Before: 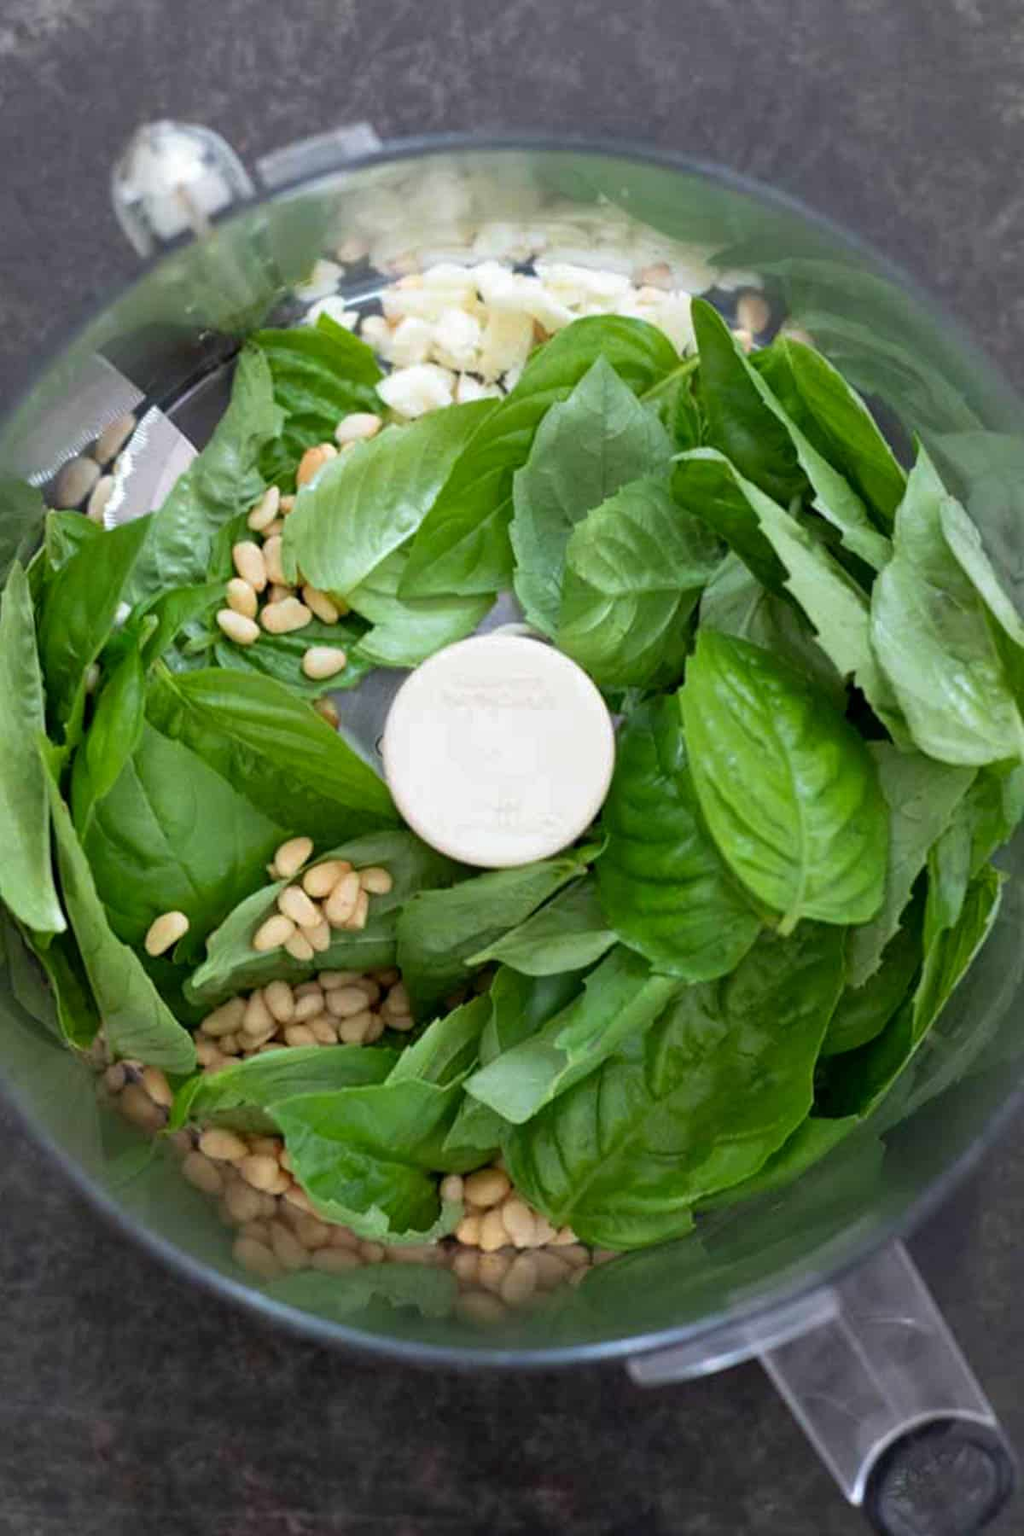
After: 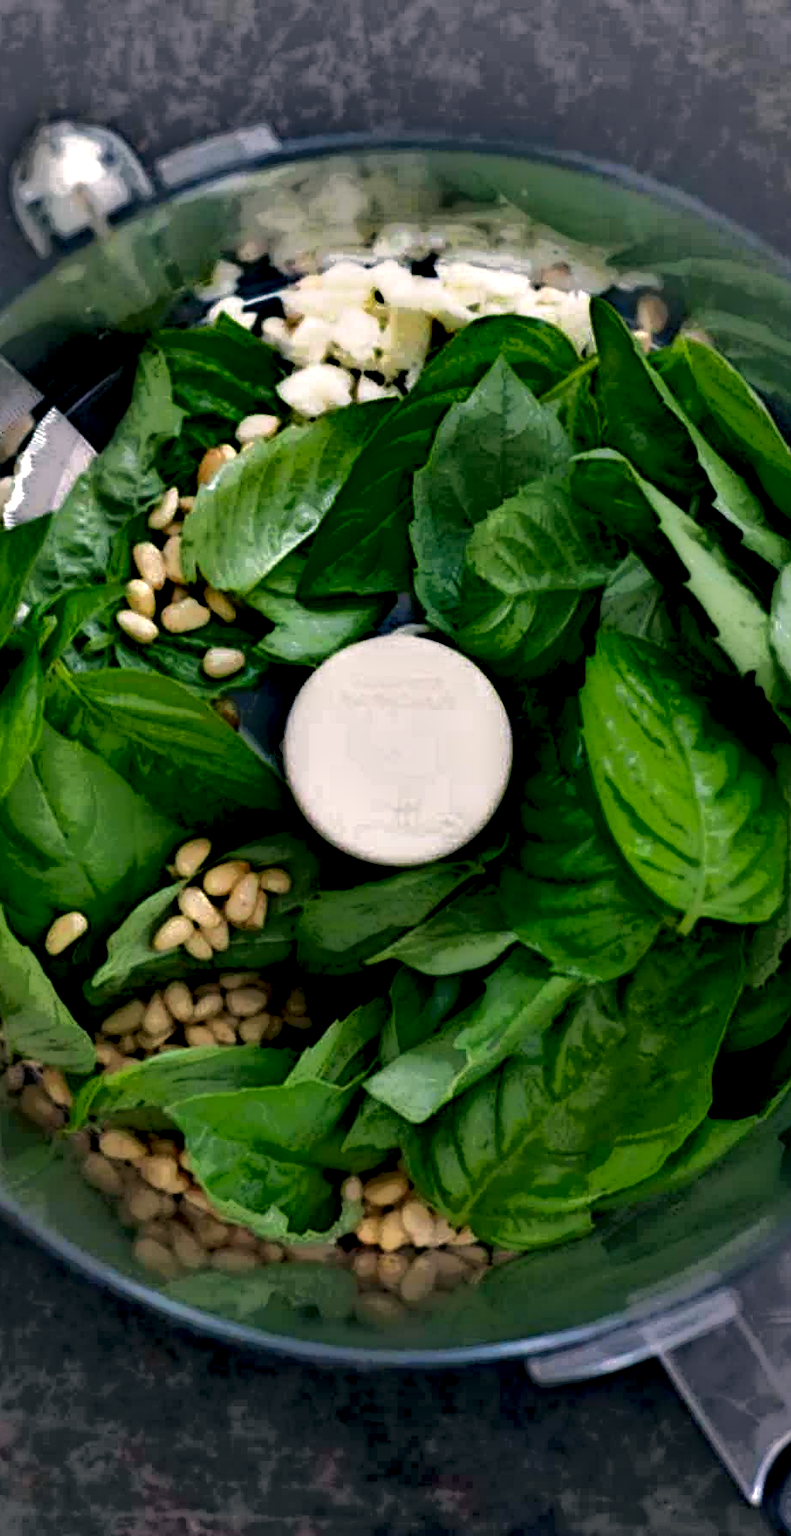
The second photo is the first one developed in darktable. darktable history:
crop: left 9.863%, right 12.747%
local contrast: highlights 5%, shadows 235%, detail 164%, midtone range 0.007
shadows and highlights: white point adjustment 0.106, highlights -71.4, soften with gaussian
exposure: exposure 0.296 EV, compensate highlight preservation false
color balance rgb: perceptual saturation grading › global saturation 0.797%, perceptual brilliance grading › highlights 4.331%, perceptual brilliance grading › shadows -9.7%
levels: white 99.88%
color correction: highlights a* 5.42, highlights b* 5.33, shadows a* -4.52, shadows b* -5.17
